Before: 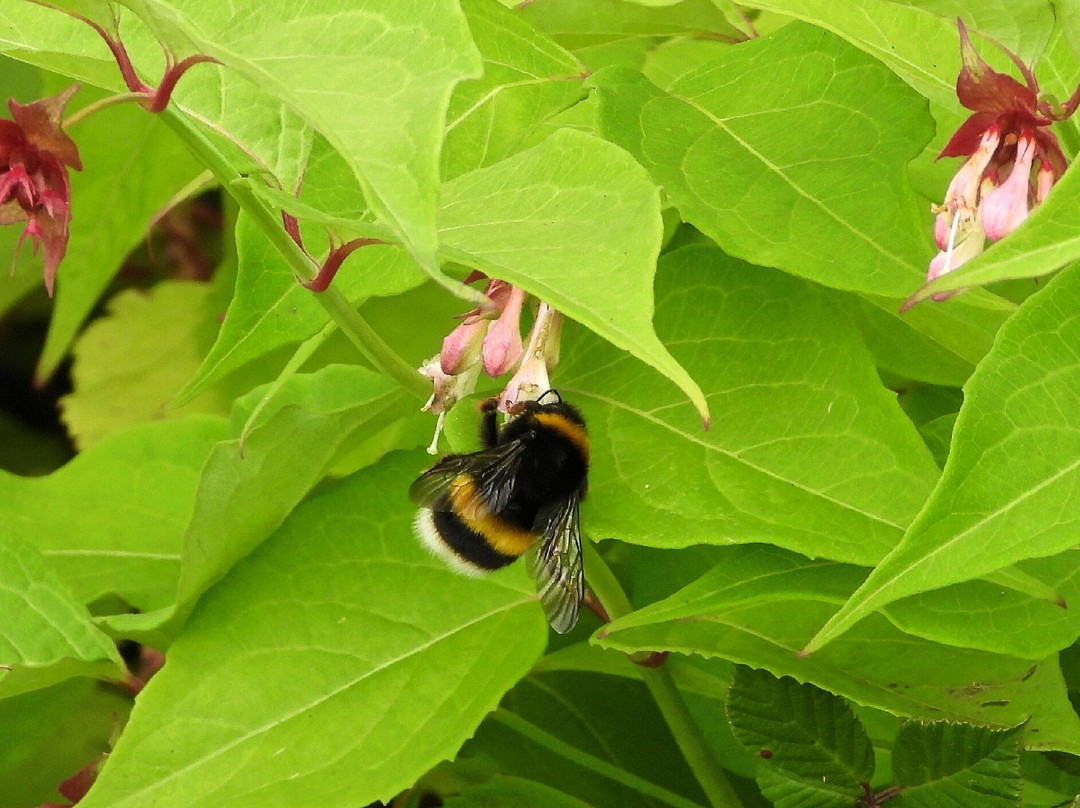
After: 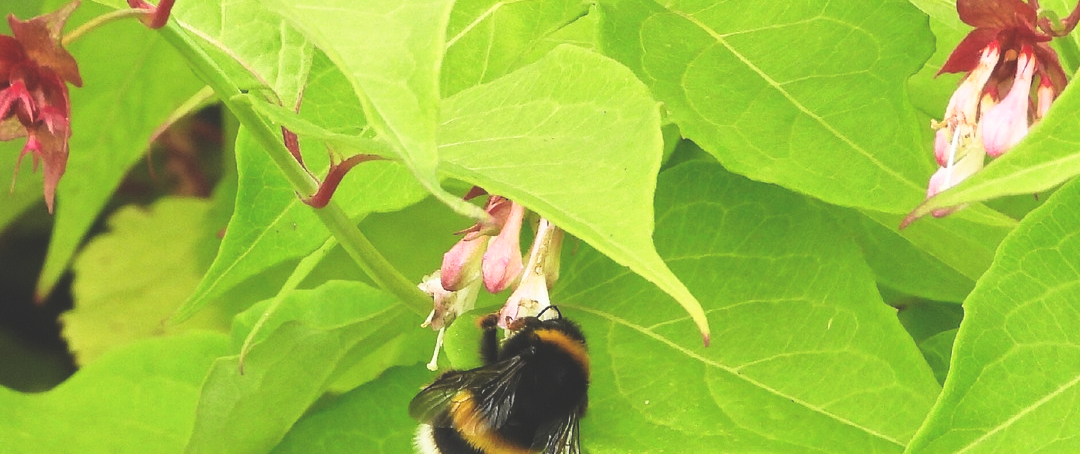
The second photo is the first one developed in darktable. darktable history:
crop and rotate: top 10.478%, bottom 33.258%
base curve: curves: ch0 [(0, 0) (0.688, 0.865) (1, 1)], preserve colors none
exposure: black level correction -0.021, exposure -0.036 EV, compensate exposure bias true, compensate highlight preservation false
